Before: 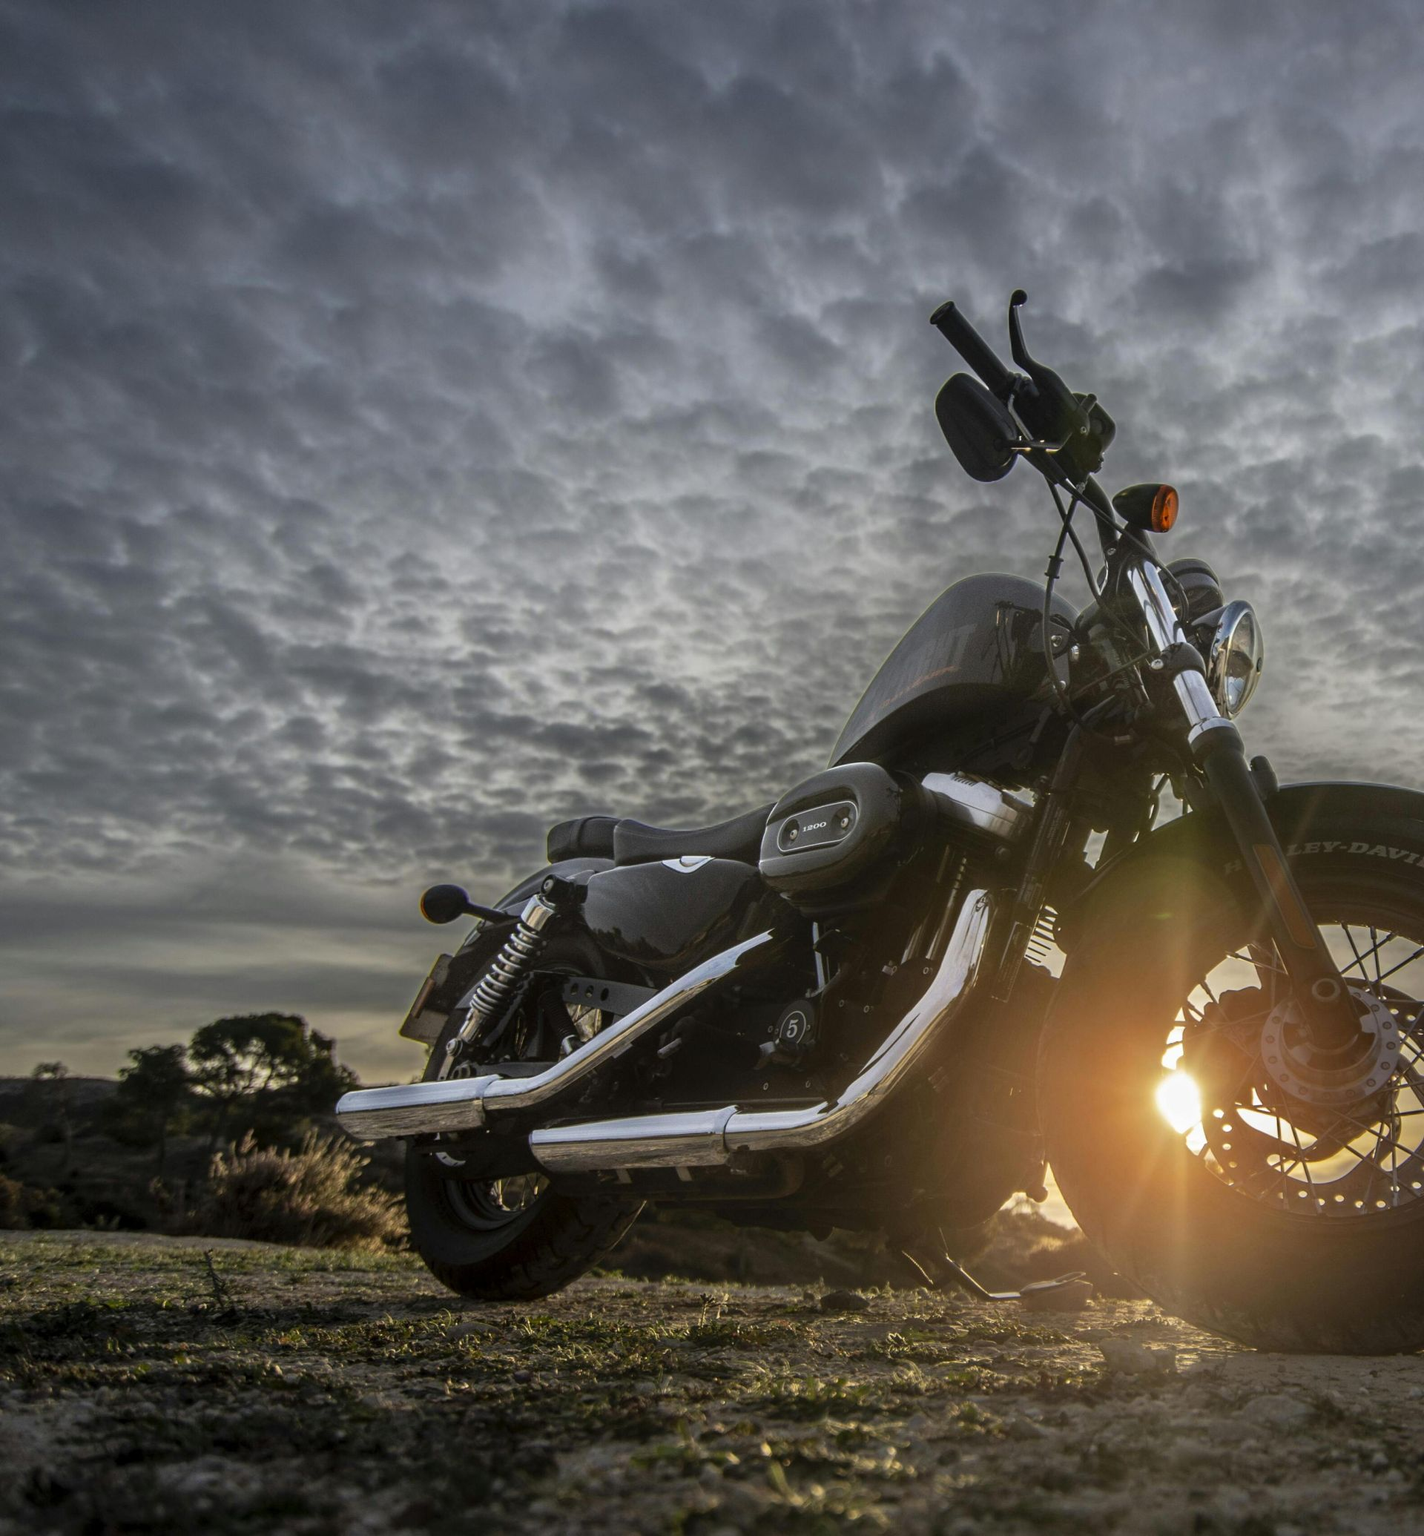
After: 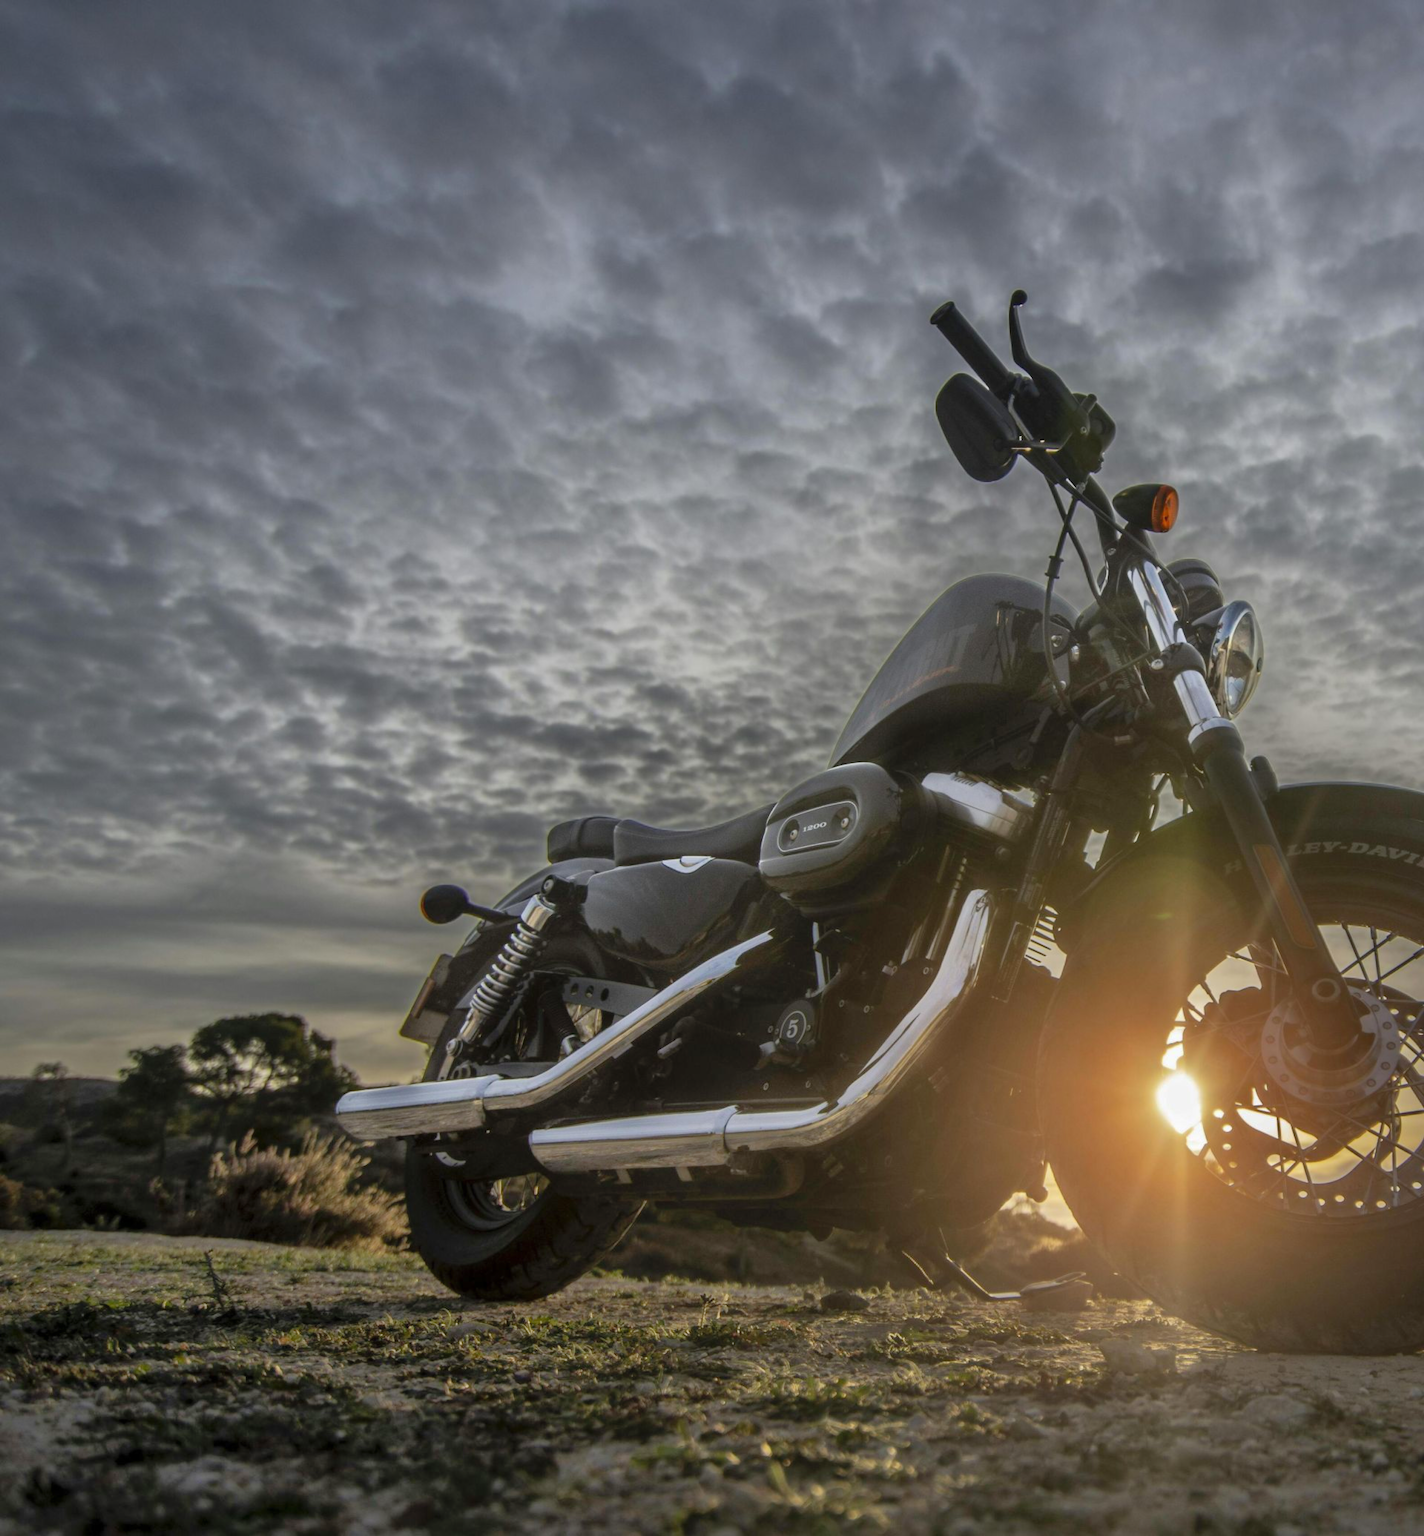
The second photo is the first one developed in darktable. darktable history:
contrast equalizer: y [[0.5 ×4, 0.467, 0.376], [0.5 ×6], [0.5 ×6], [0 ×6], [0 ×6]]
shadows and highlights: on, module defaults
